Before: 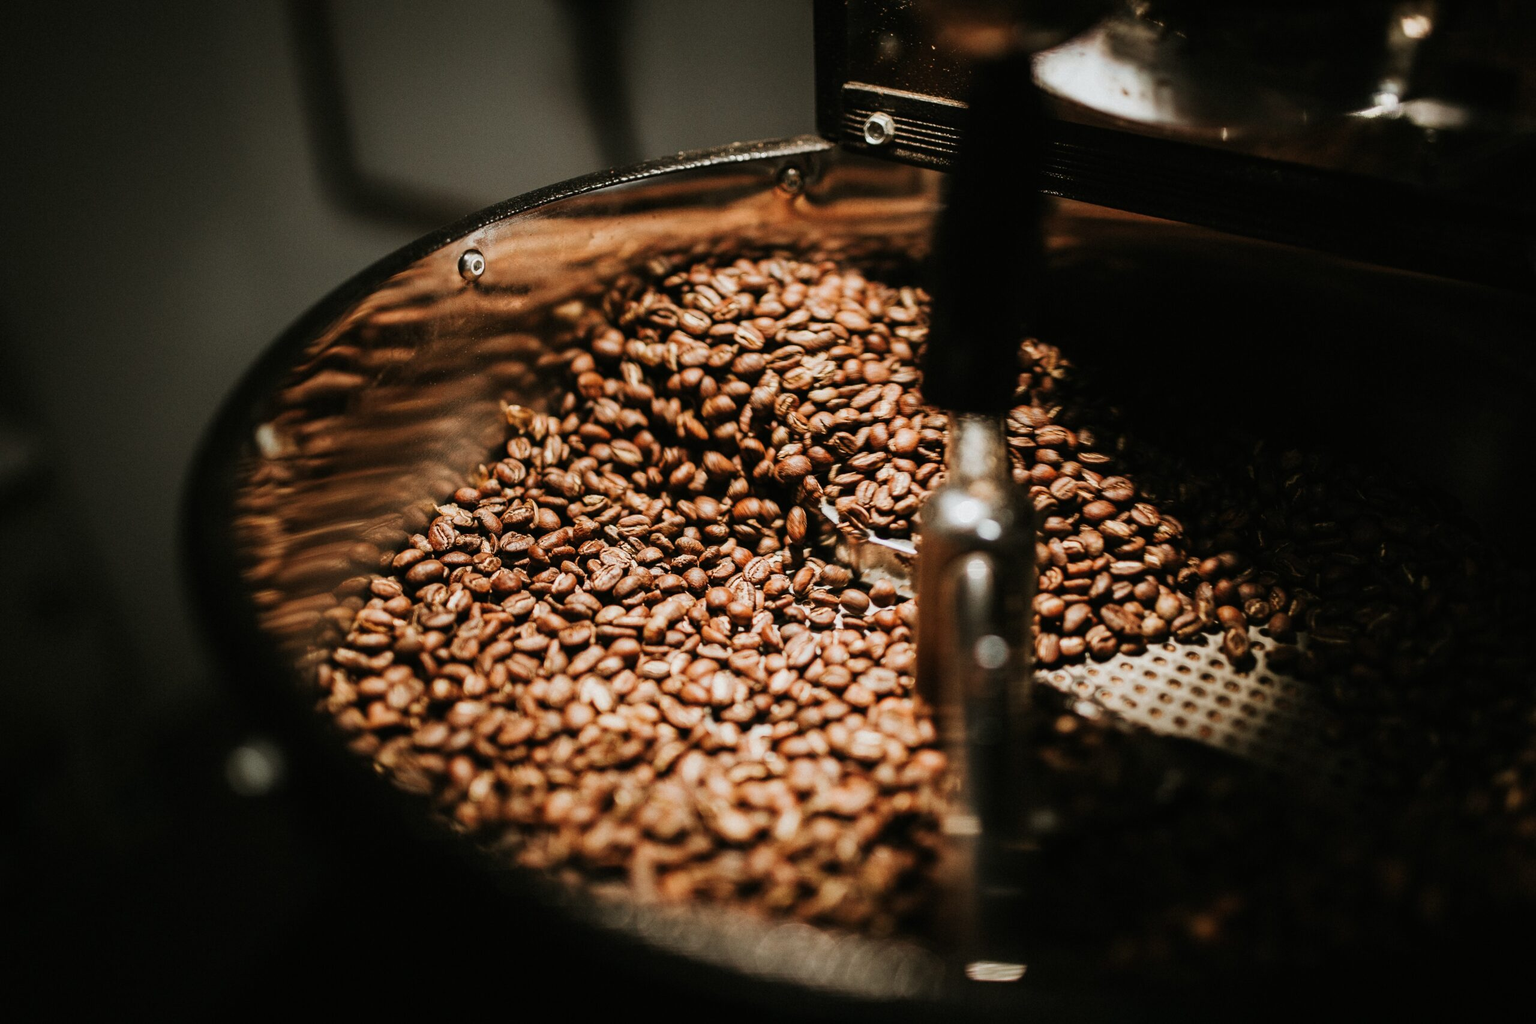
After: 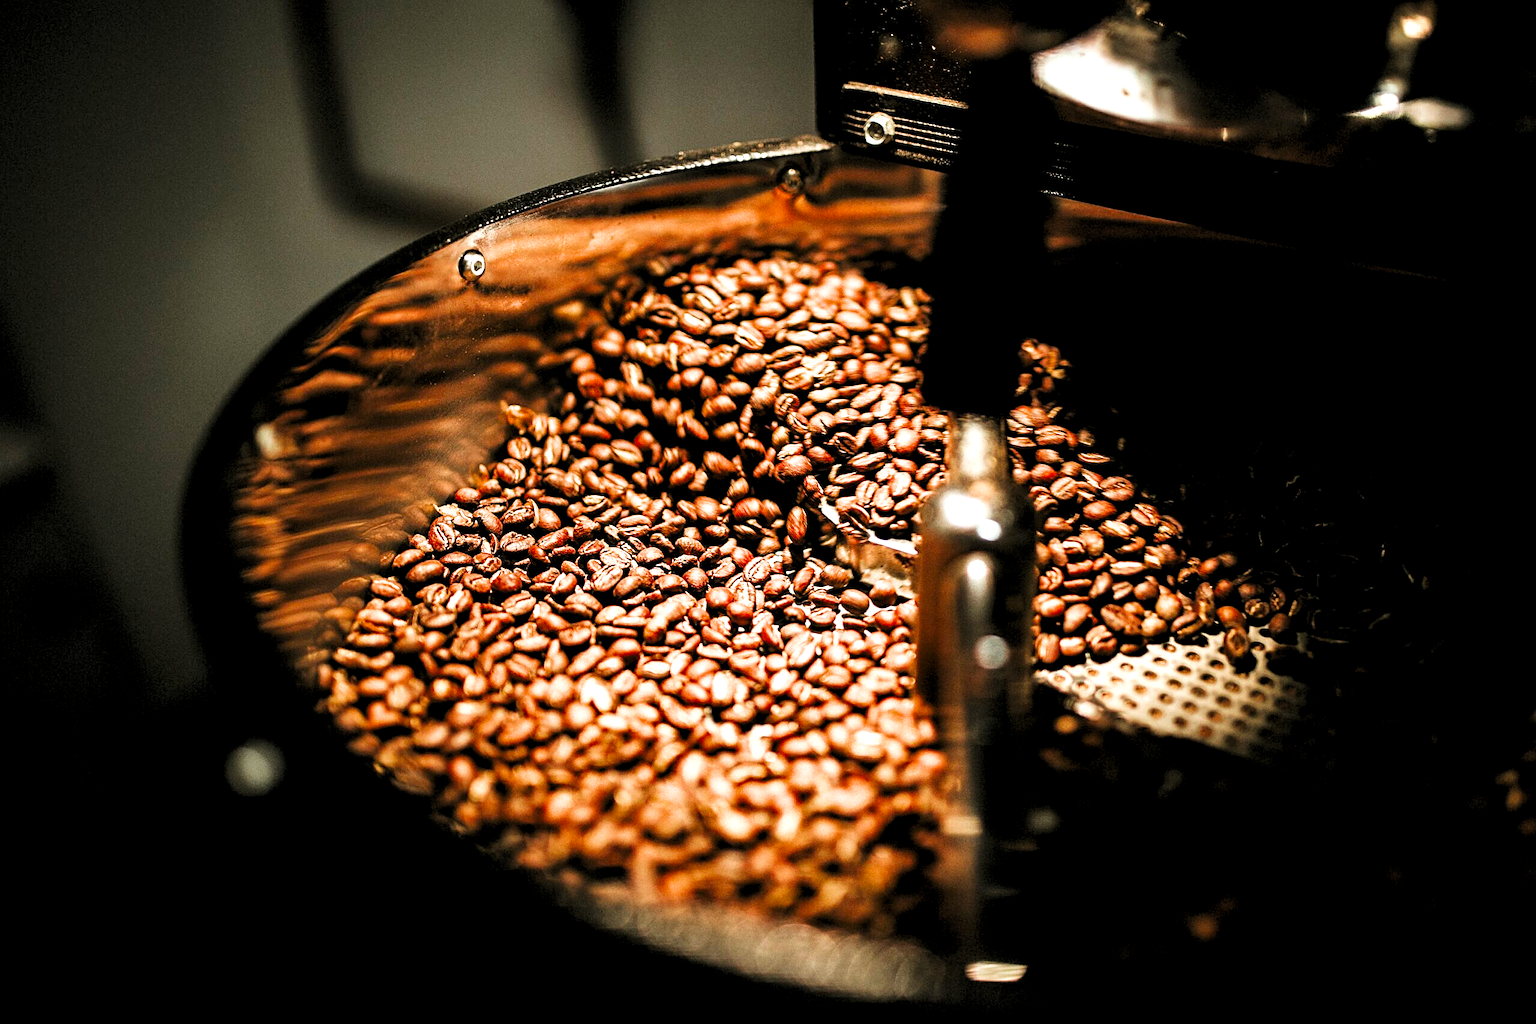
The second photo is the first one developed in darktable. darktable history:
exposure: black level correction 0, exposure 1 EV, compensate highlight preservation false
color zones: curves: ch0 [(0, 0.425) (0.143, 0.422) (0.286, 0.42) (0.429, 0.419) (0.571, 0.419) (0.714, 0.42) (0.857, 0.422) (1, 0.425)]; ch1 [(0, 0.666) (0.143, 0.669) (0.286, 0.671) (0.429, 0.67) (0.571, 0.67) (0.714, 0.67) (0.857, 0.67) (1, 0.666)]
filmic rgb: black relative exposure -11.36 EV, white relative exposure 3.23 EV, hardness 6.71
shadows and highlights: shadows 24.78, highlights -48.17, soften with gaussian
sharpen: on, module defaults
levels: levels [0.062, 0.494, 0.925]
